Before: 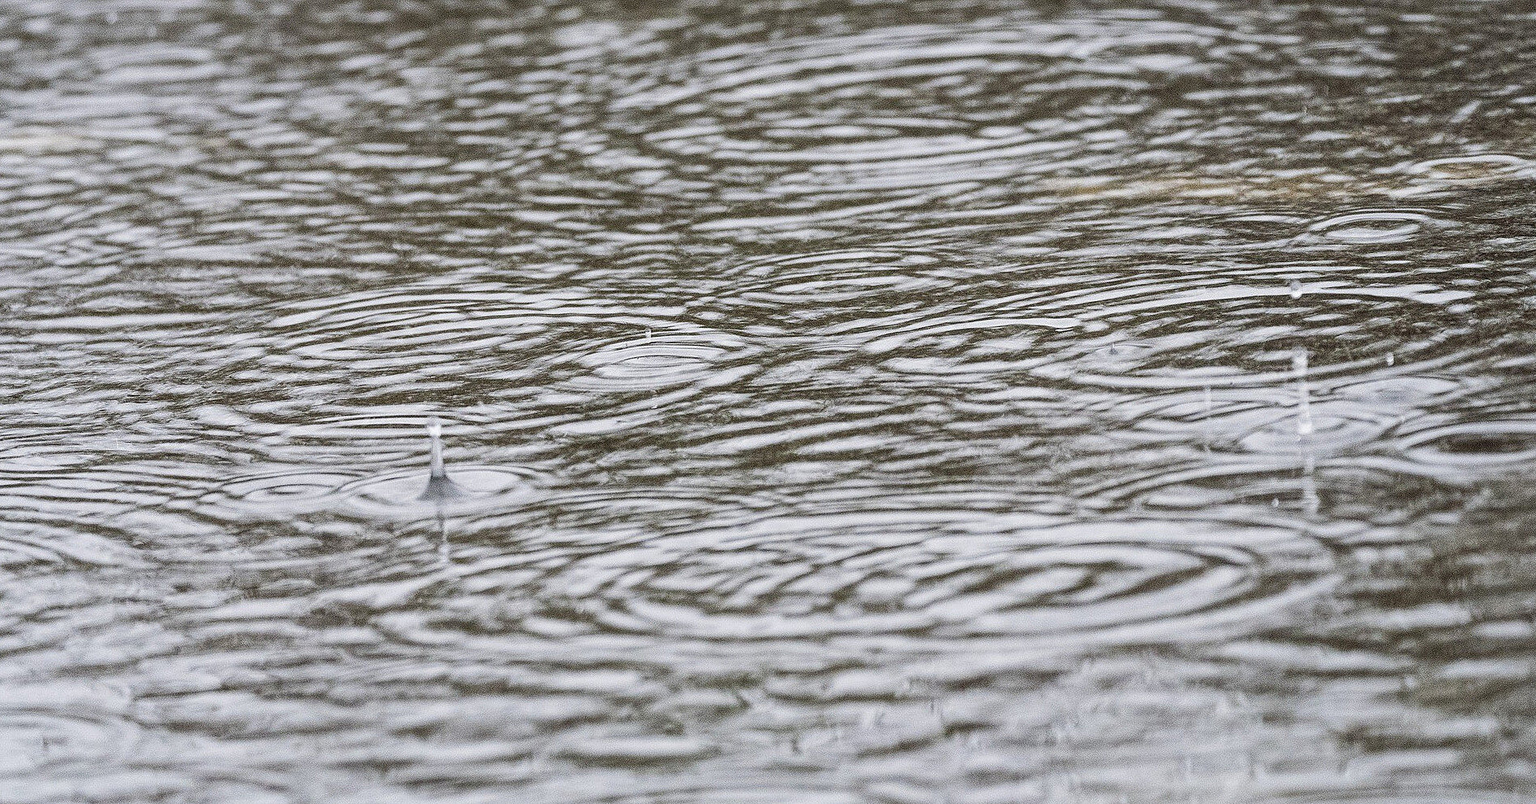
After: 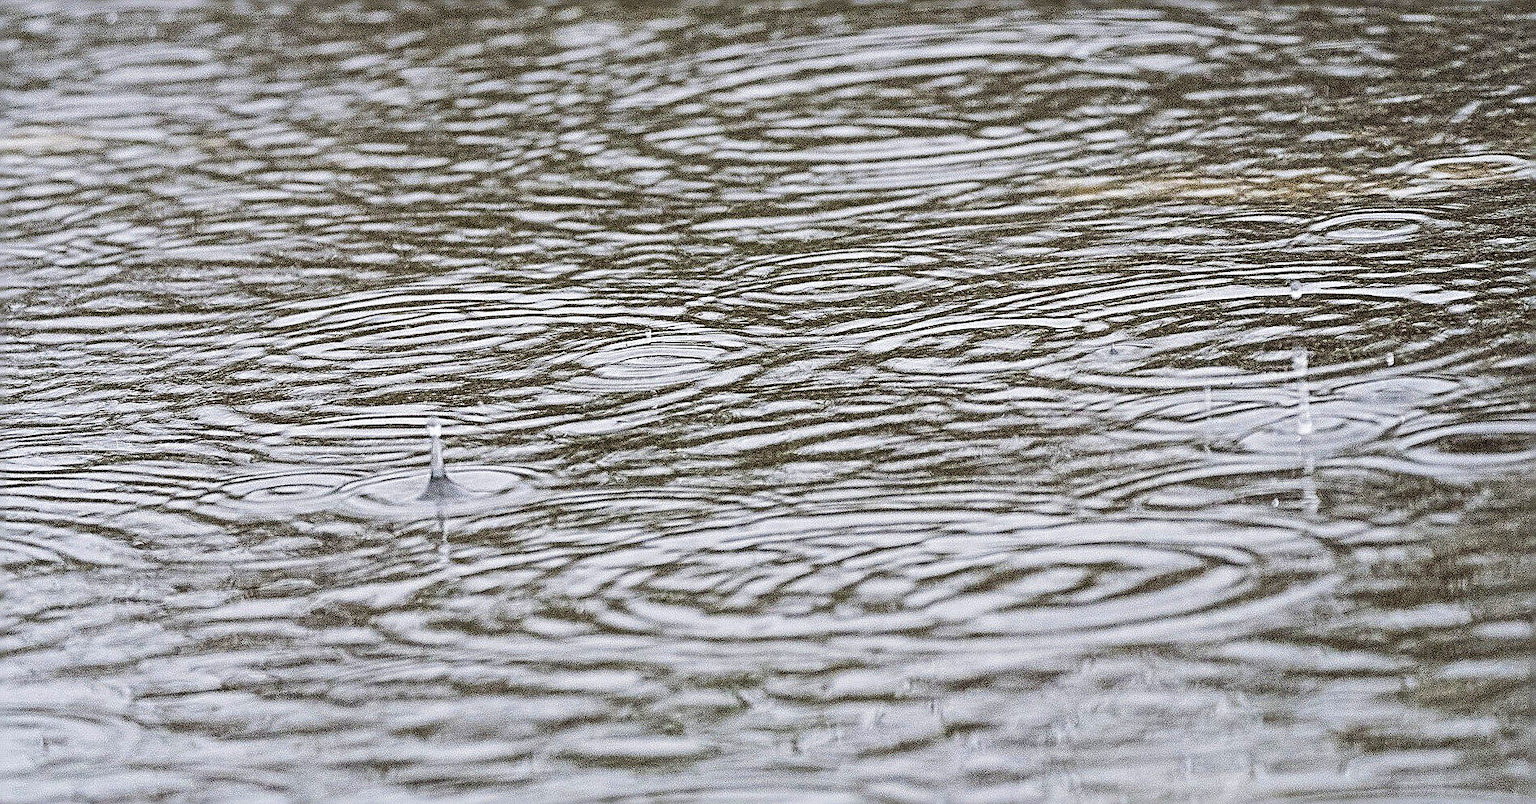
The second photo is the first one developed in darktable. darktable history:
sharpen: radius 2.992, amount 0.772
velvia: on, module defaults
